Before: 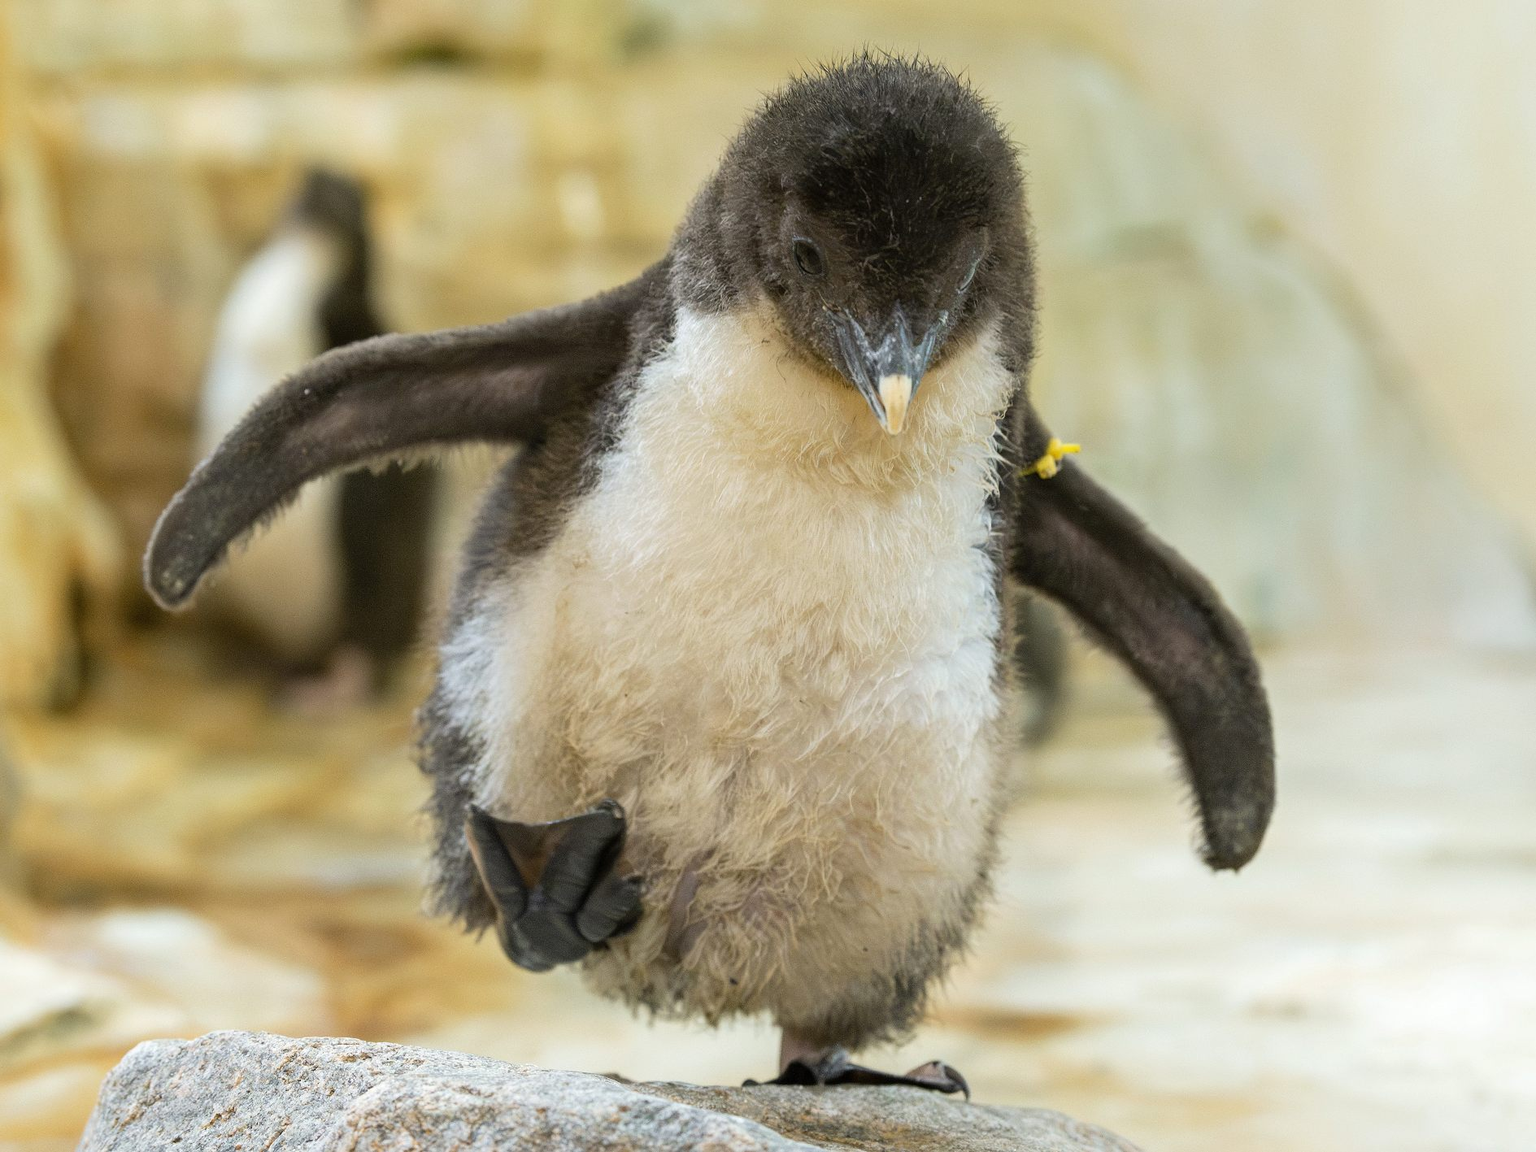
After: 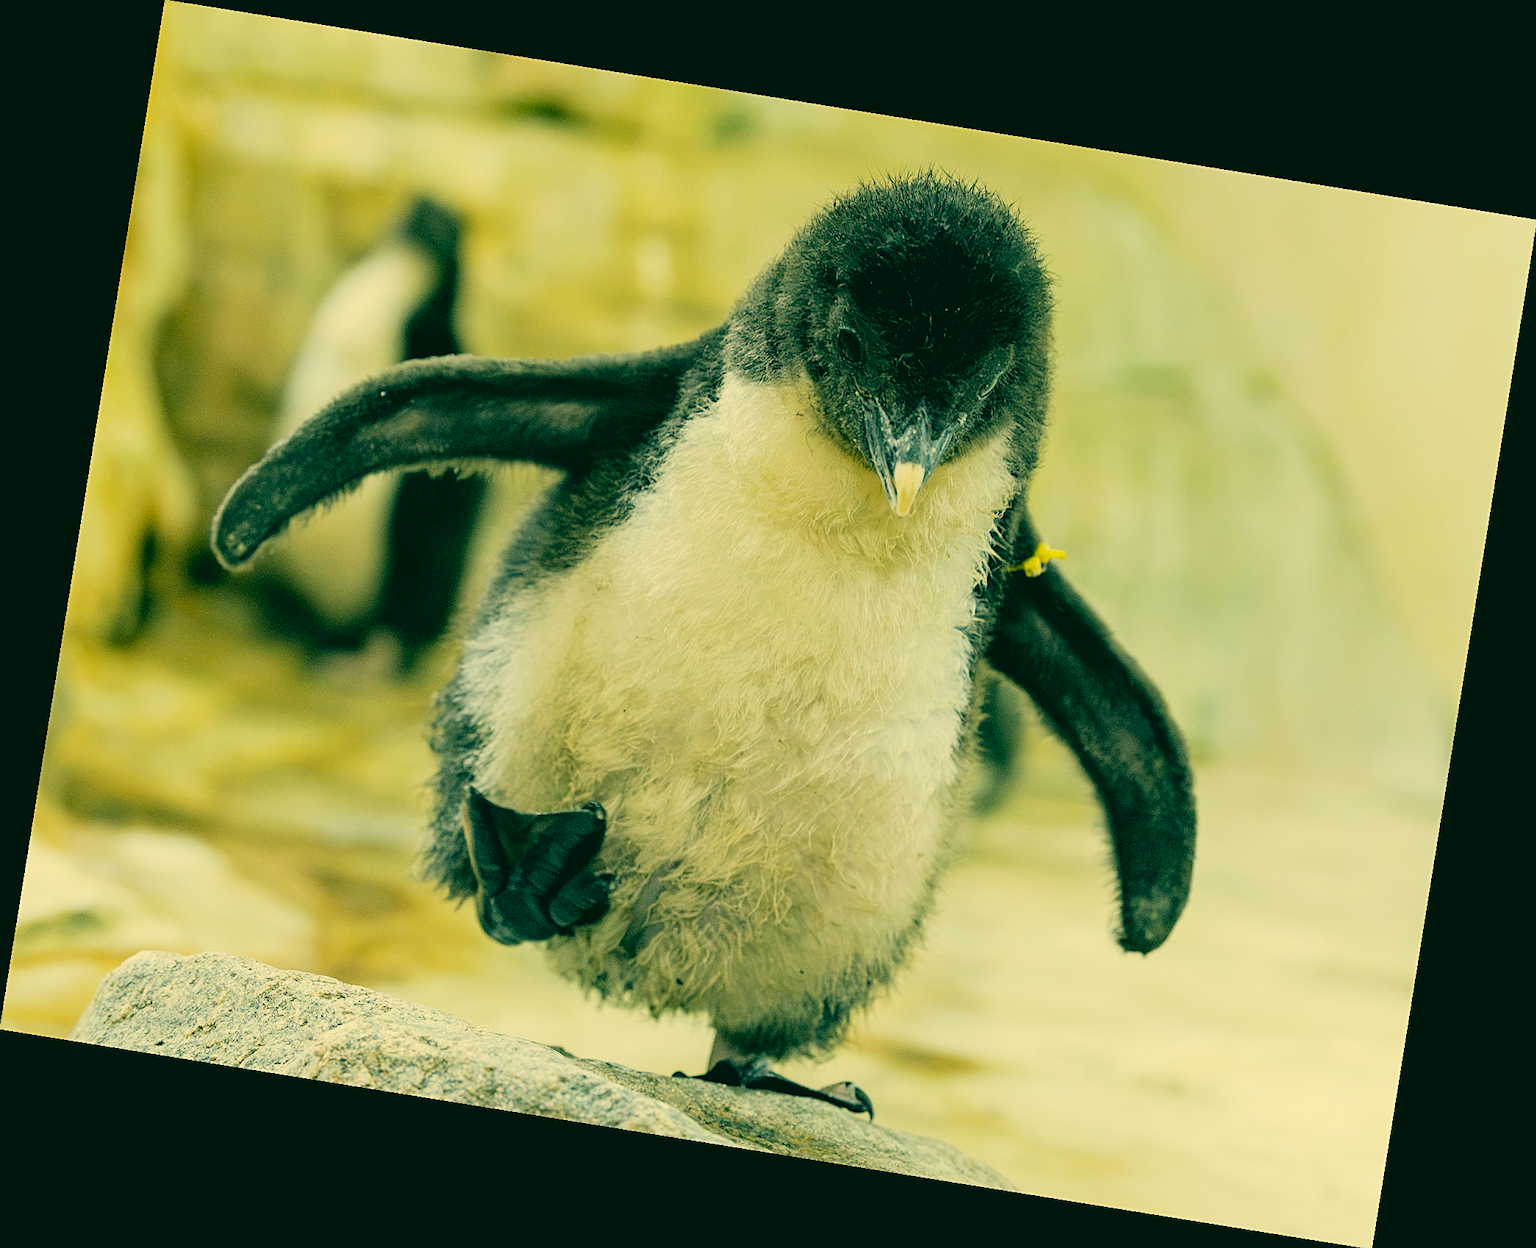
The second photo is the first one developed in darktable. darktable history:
sharpen: on, module defaults
contrast brightness saturation: contrast 0.05, brightness 0.06, saturation 0.01
rotate and perspective: rotation 9.12°, automatic cropping off
color correction: highlights a* 1.83, highlights b* 34.02, shadows a* -36.68, shadows b* -5.48
filmic rgb: black relative exposure -5 EV, white relative exposure 3.5 EV, hardness 3.19, contrast 1.2, highlights saturation mix -50%
